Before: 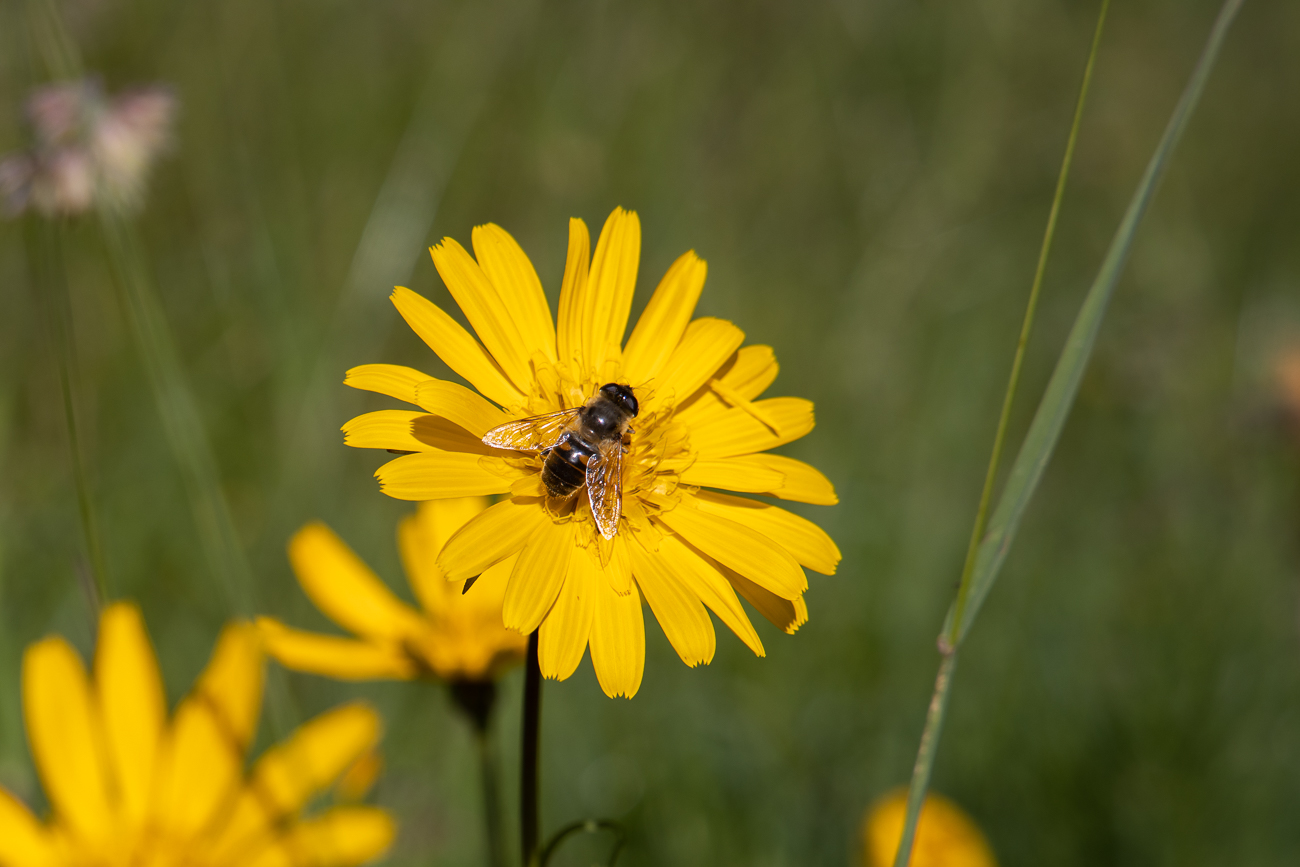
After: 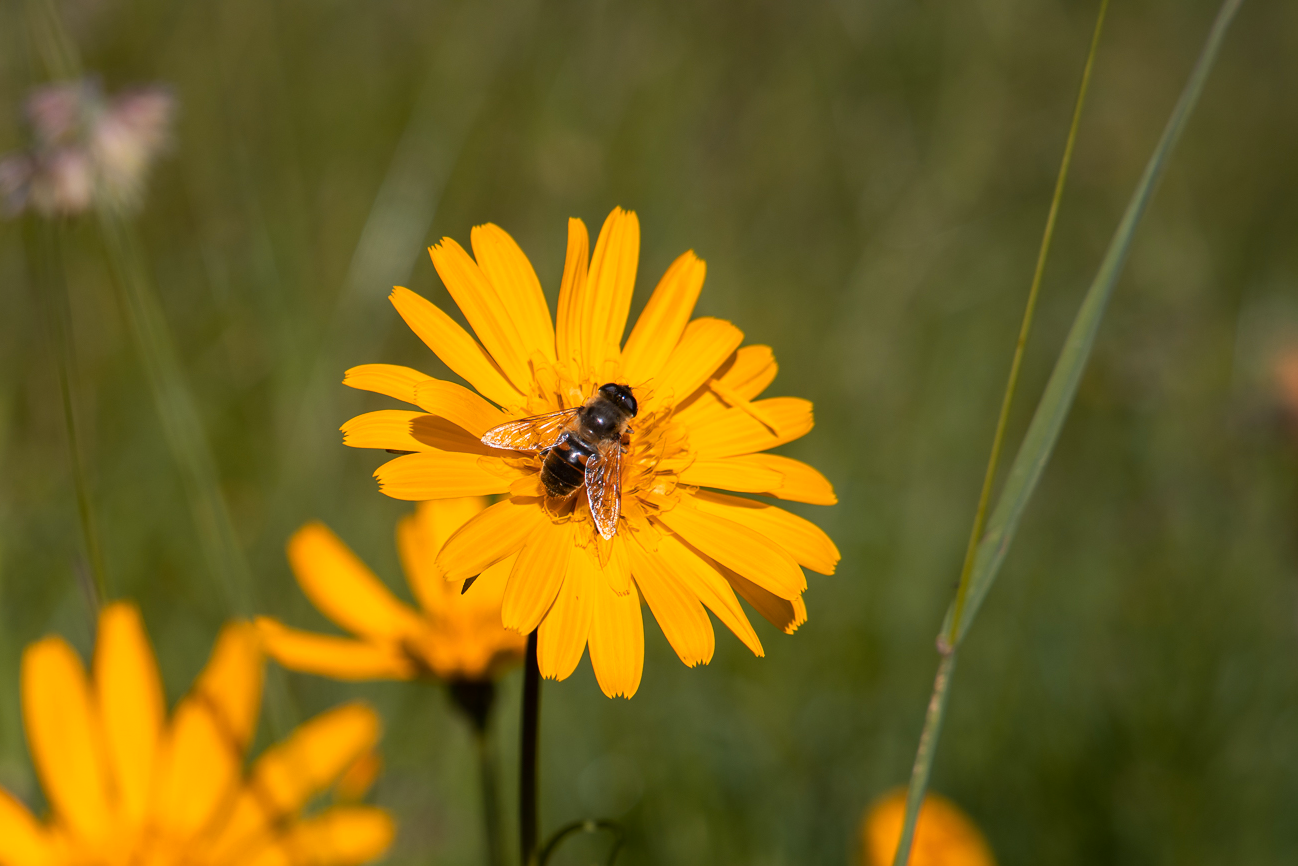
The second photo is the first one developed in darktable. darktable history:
crop and rotate: left 0.084%, bottom 0.008%
color zones: curves: ch1 [(0.239, 0.552) (0.75, 0.5)]; ch2 [(0.25, 0.462) (0.749, 0.457)]
